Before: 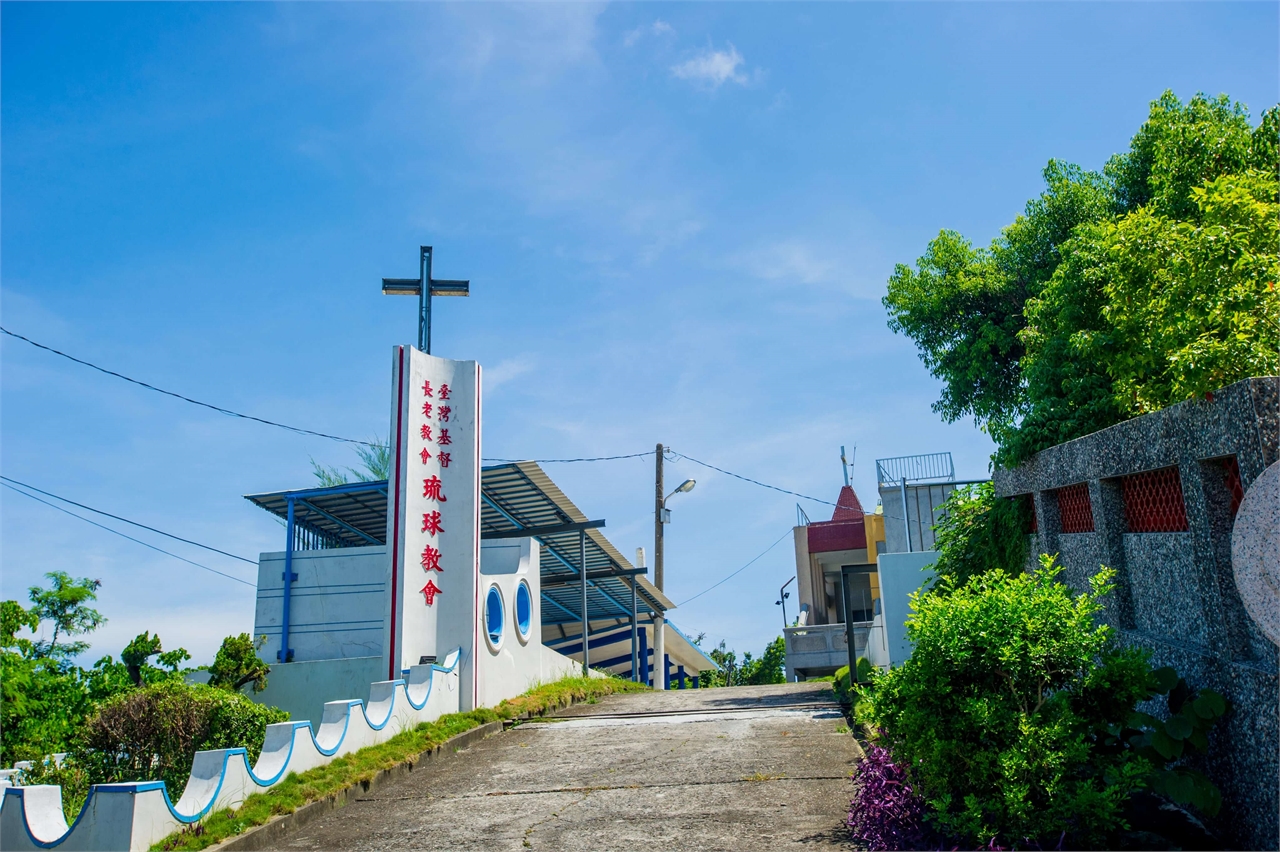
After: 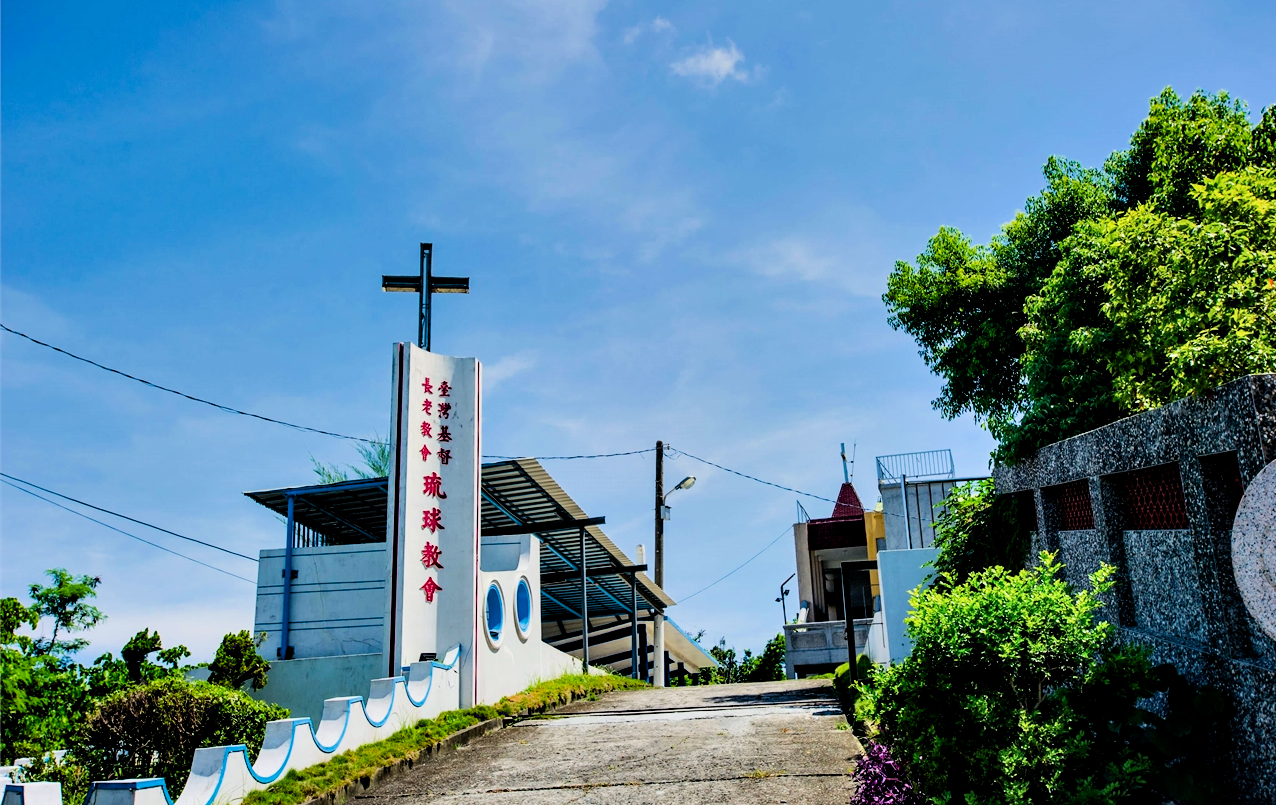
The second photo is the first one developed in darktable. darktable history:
crop: top 0.448%, right 0.264%, bottom 5.045%
tone equalizer: -8 EV -0.417 EV, -7 EV -0.389 EV, -6 EV -0.333 EV, -5 EV -0.222 EV, -3 EV 0.222 EV, -2 EV 0.333 EV, -1 EV 0.389 EV, +0 EV 0.417 EV, edges refinement/feathering 500, mask exposure compensation -1.57 EV, preserve details no
filmic rgb: black relative exposure -7.65 EV, white relative exposure 4.56 EV, hardness 3.61, color science v6 (2022)
contrast equalizer: octaves 7, y [[0.6 ×6], [0.55 ×6], [0 ×6], [0 ×6], [0 ×6]]
